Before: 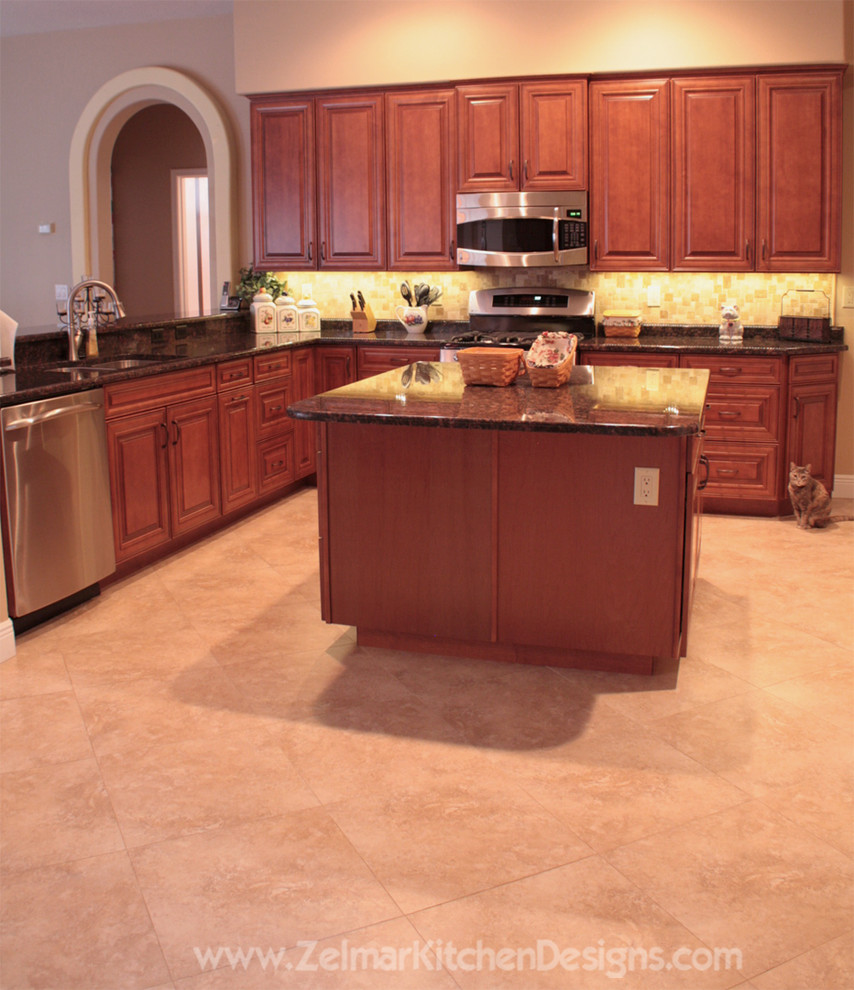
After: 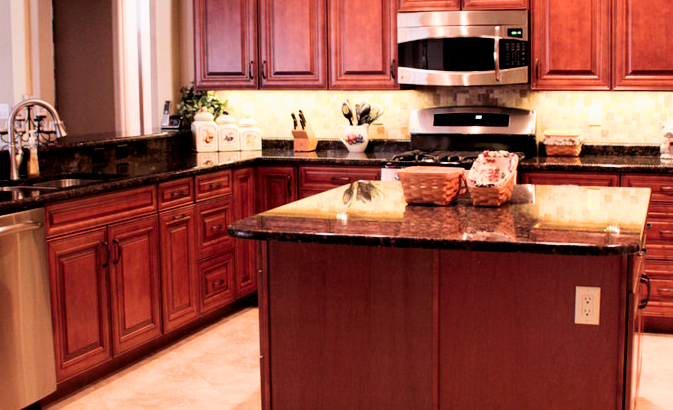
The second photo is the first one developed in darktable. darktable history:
tone equalizer: -8 EV -0.732 EV, -7 EV -0.684 EV, -6 EV -0.594 EV, -5 EV -0.402 EV, -3 EV 0.397 EV, -2 EV 0.6 EV, -1 EV 0.688 EV, +0 EV 0.735 EV
contrast brightness saturation: contrast 0.125, brightness -0.046, saturation 0.165
filmic rgb: black relative exposure -5.01 EV, white relative exposure 3.56 EV, hardness 3.17, contrast 1.395, highlights saturation mix -49.07%
crop: left 6.931%, top 18.371%, right 14.254%, bottom 40.174%
